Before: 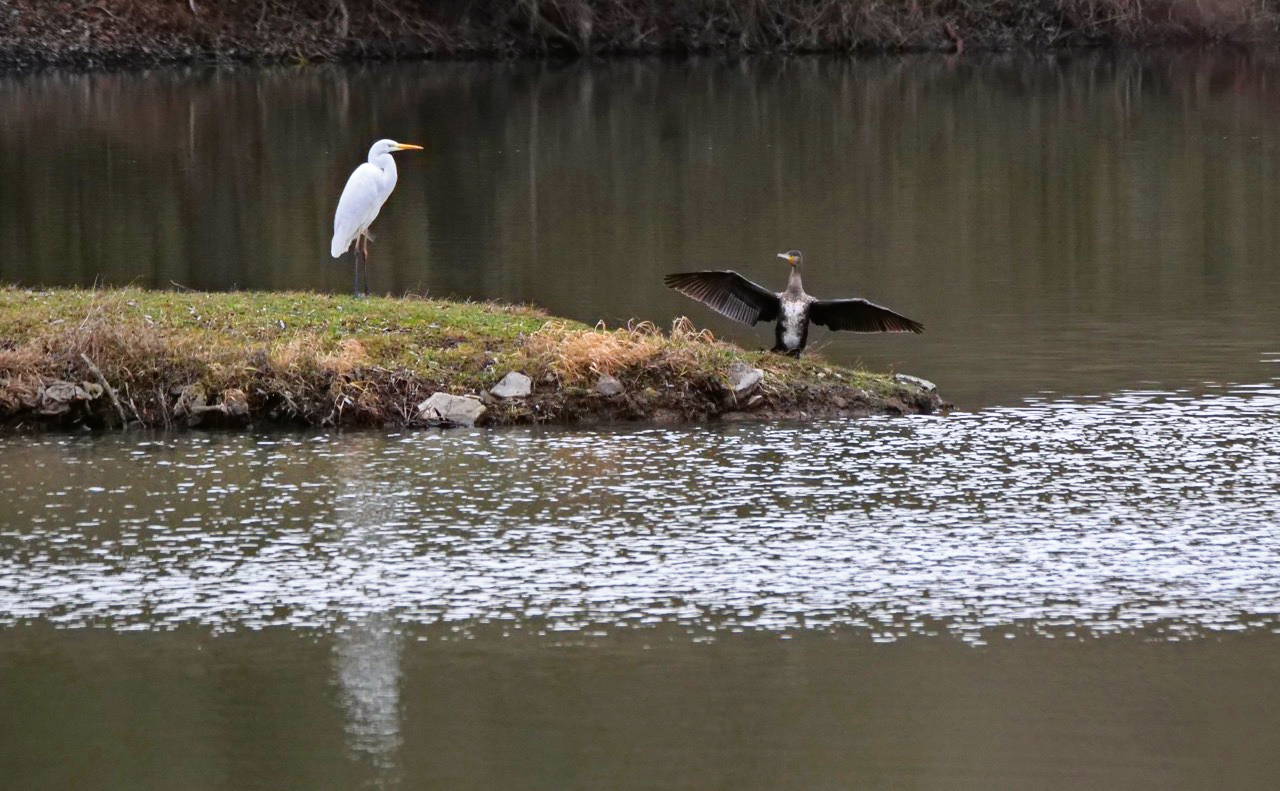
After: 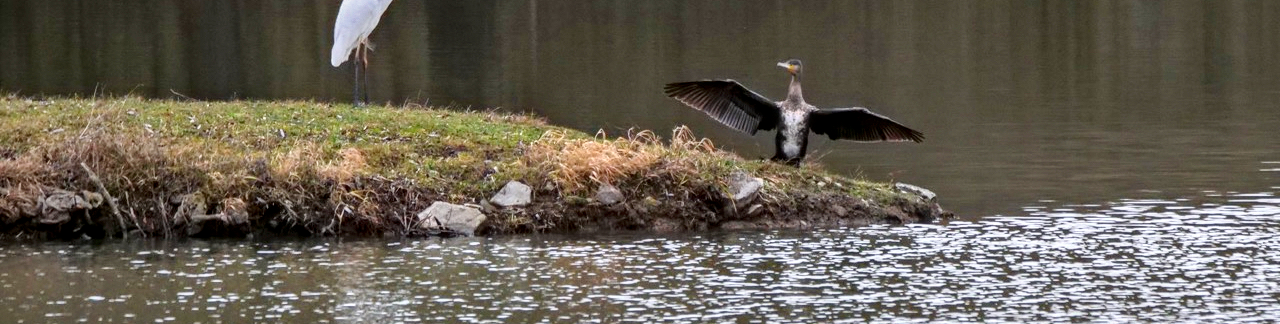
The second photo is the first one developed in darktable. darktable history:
crop and rotate: top 24.254%, bottom 34.729%
local contrast: on, module defaults
